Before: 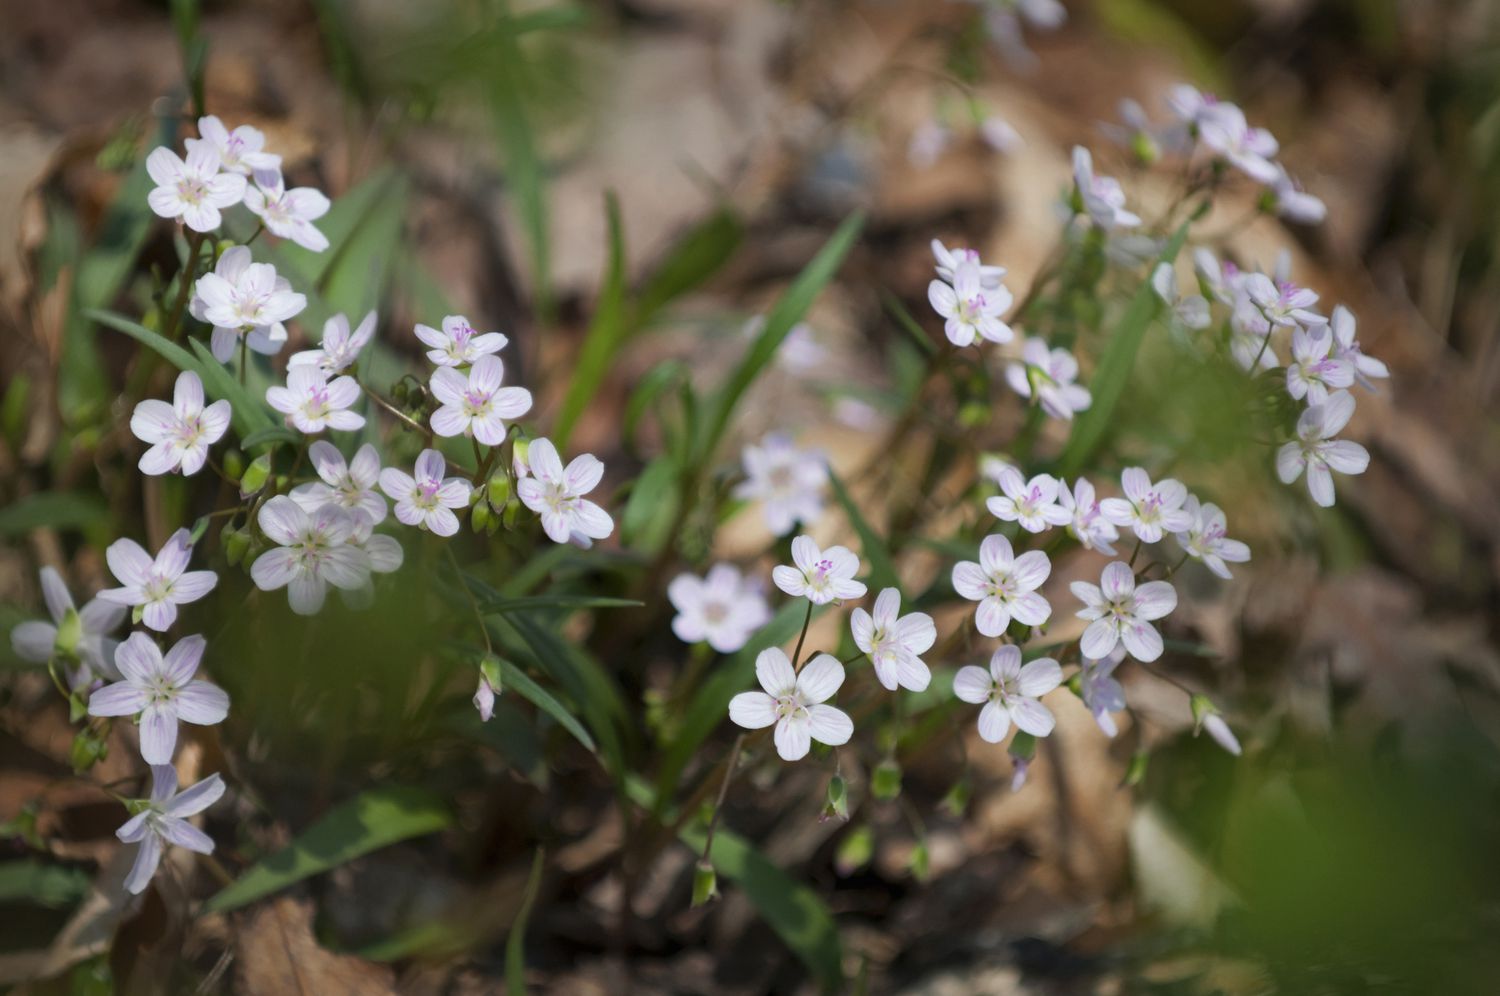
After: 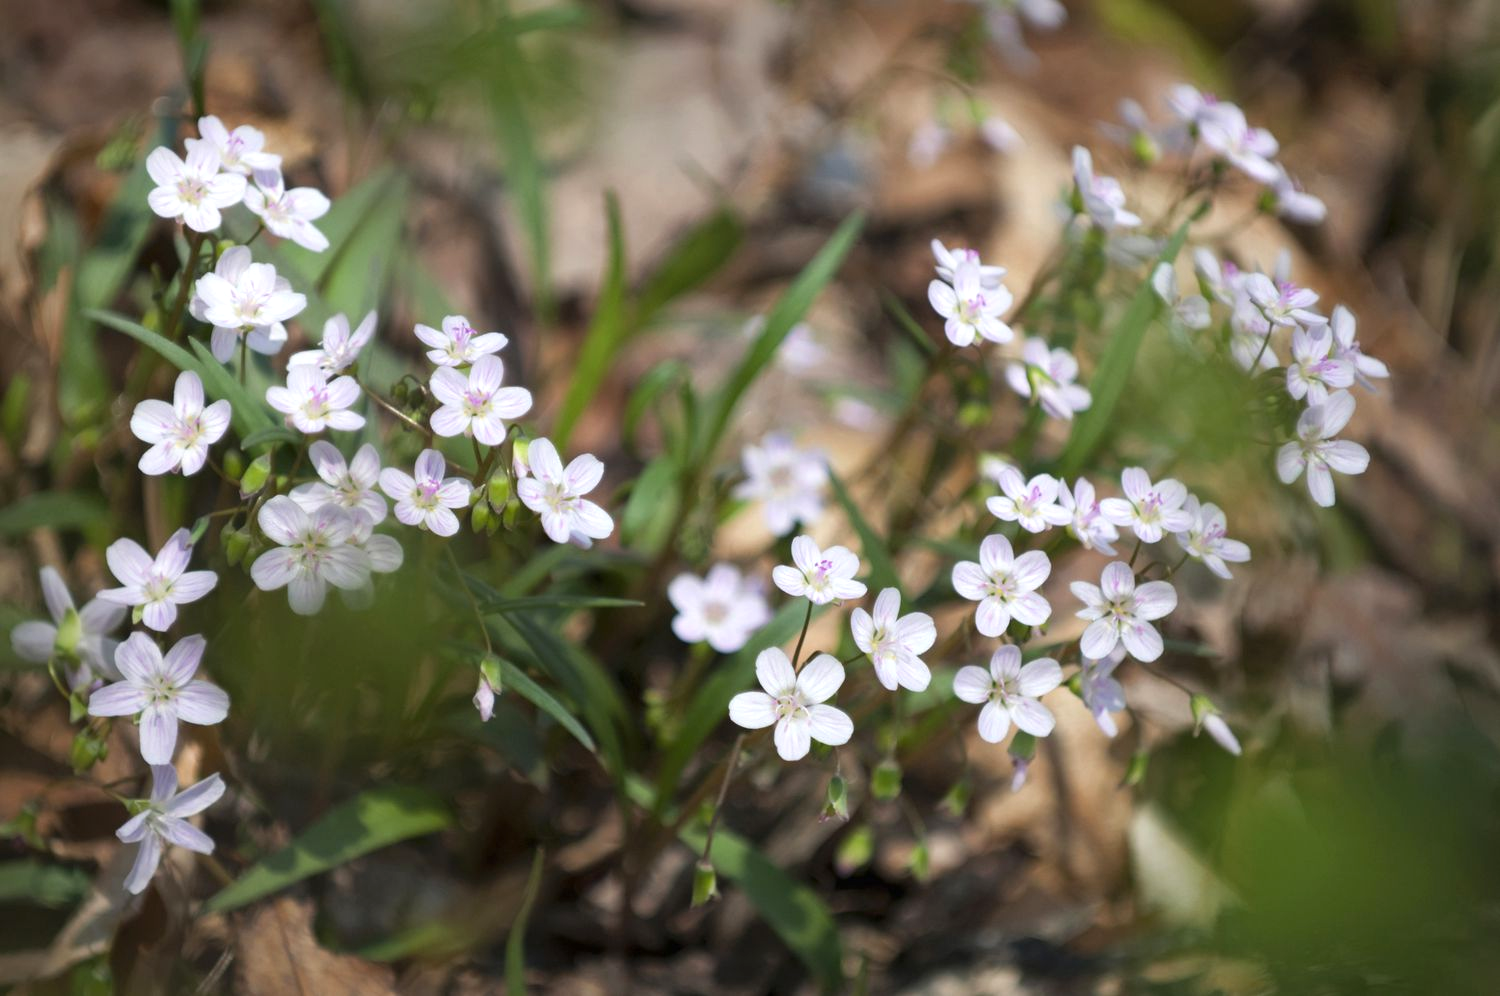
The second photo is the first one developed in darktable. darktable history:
exposure: exposure 0.404 EV, compensate highlight preservation false
